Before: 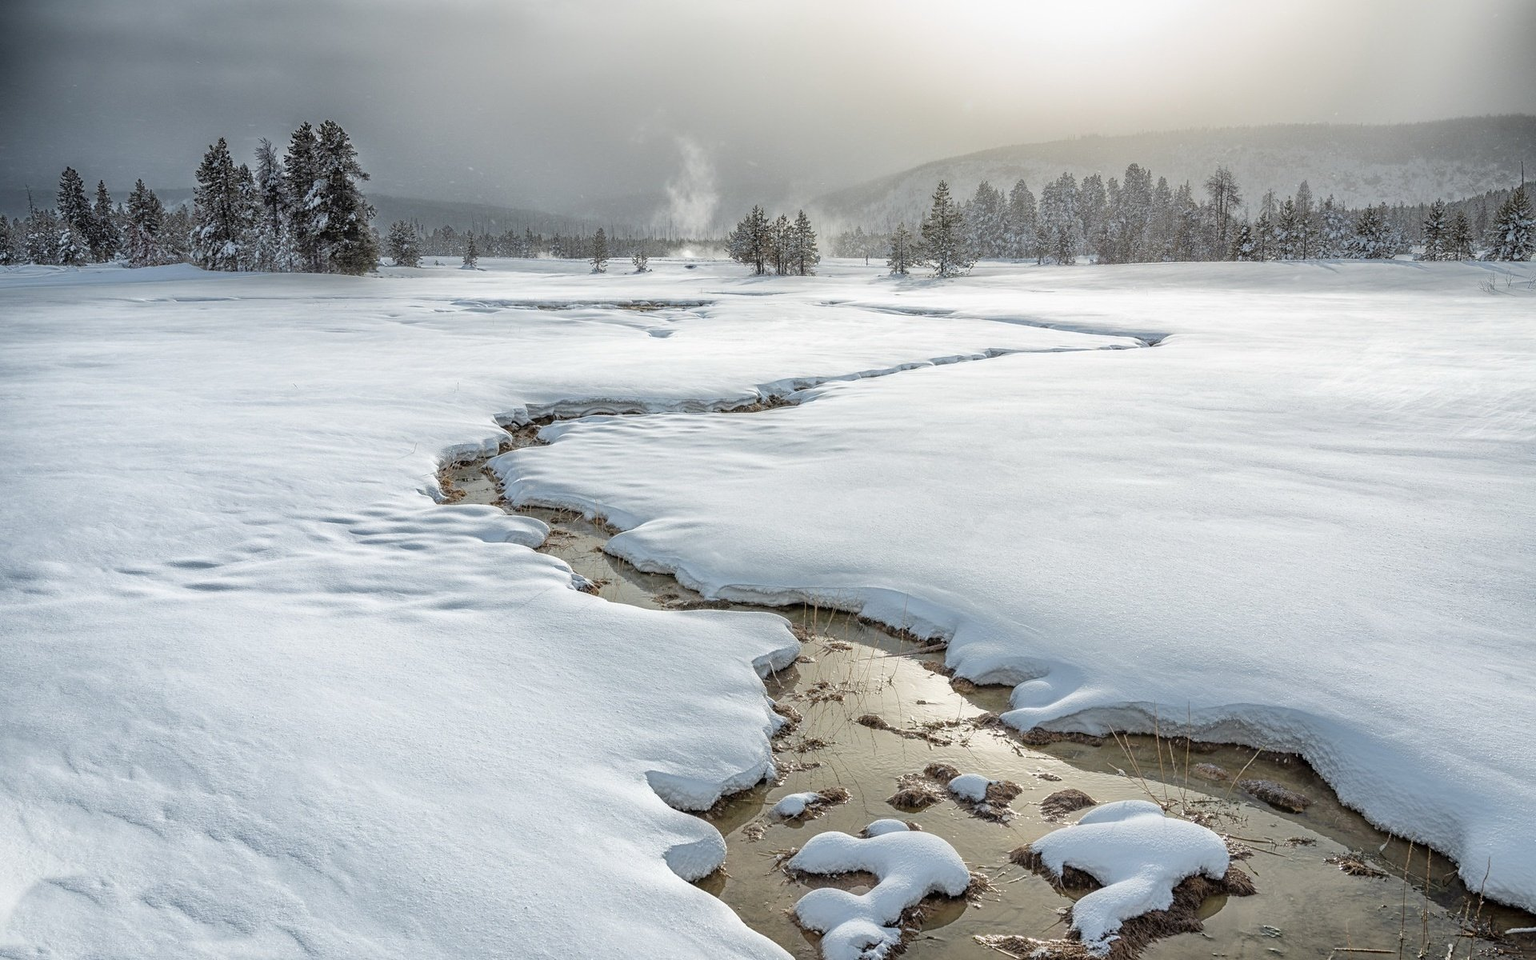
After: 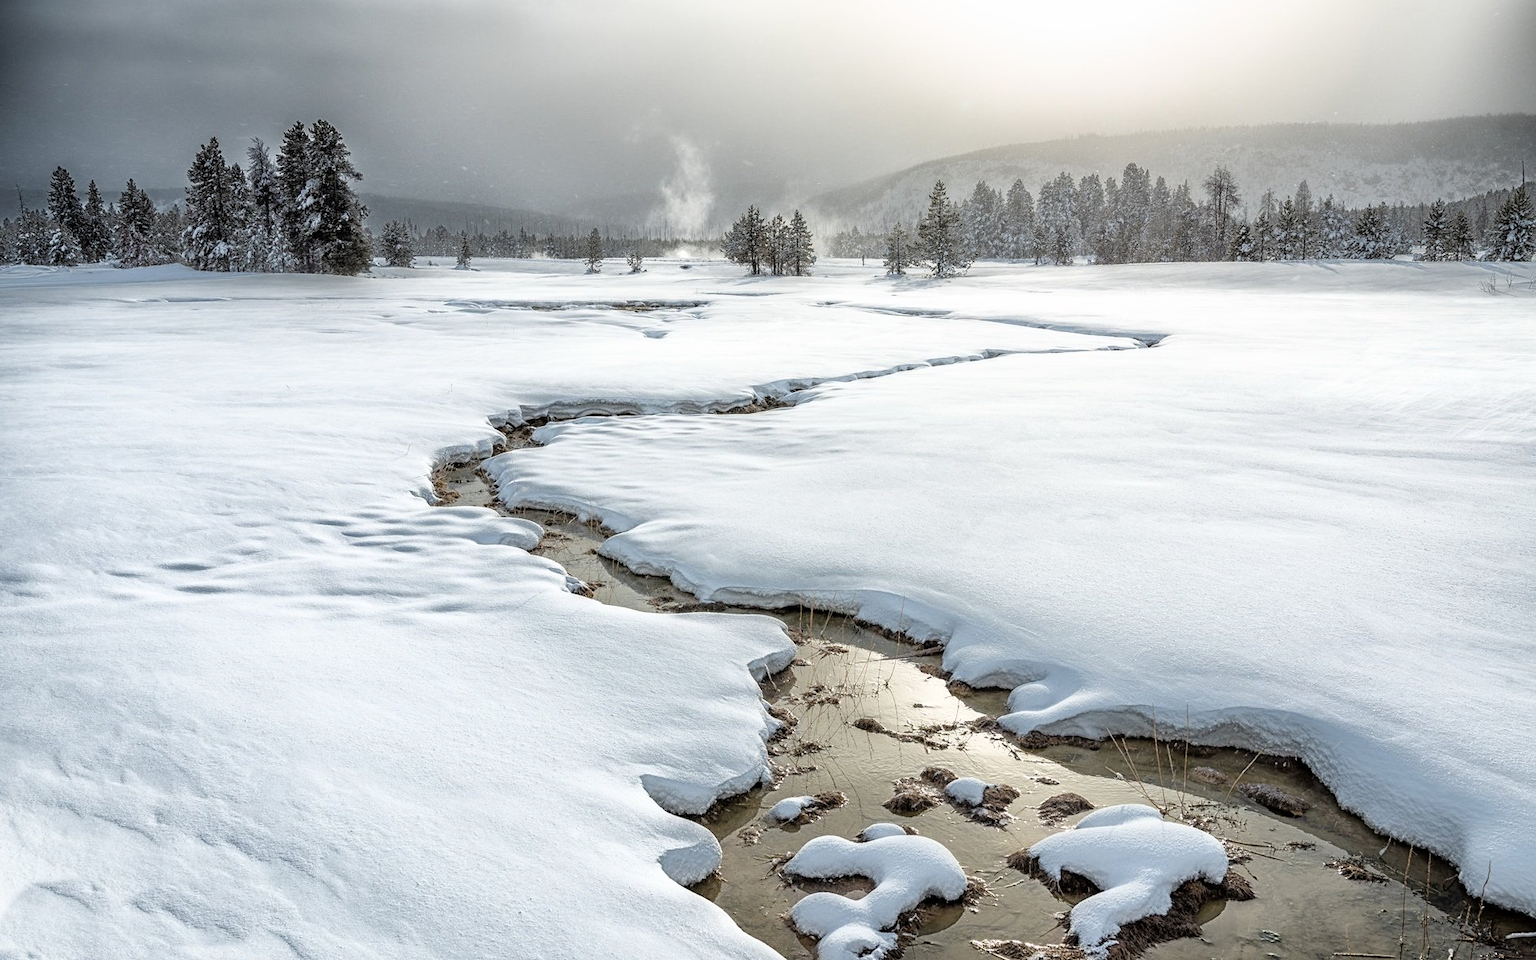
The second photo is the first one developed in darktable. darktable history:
crop and rotate: left 0.638%, top 0.242%, bottom 0.331%
filmic rgb: black relative exposure -7.98 EV, white relative exposure 2.47 EV, hardness 6.32, color science v6 (2022)
